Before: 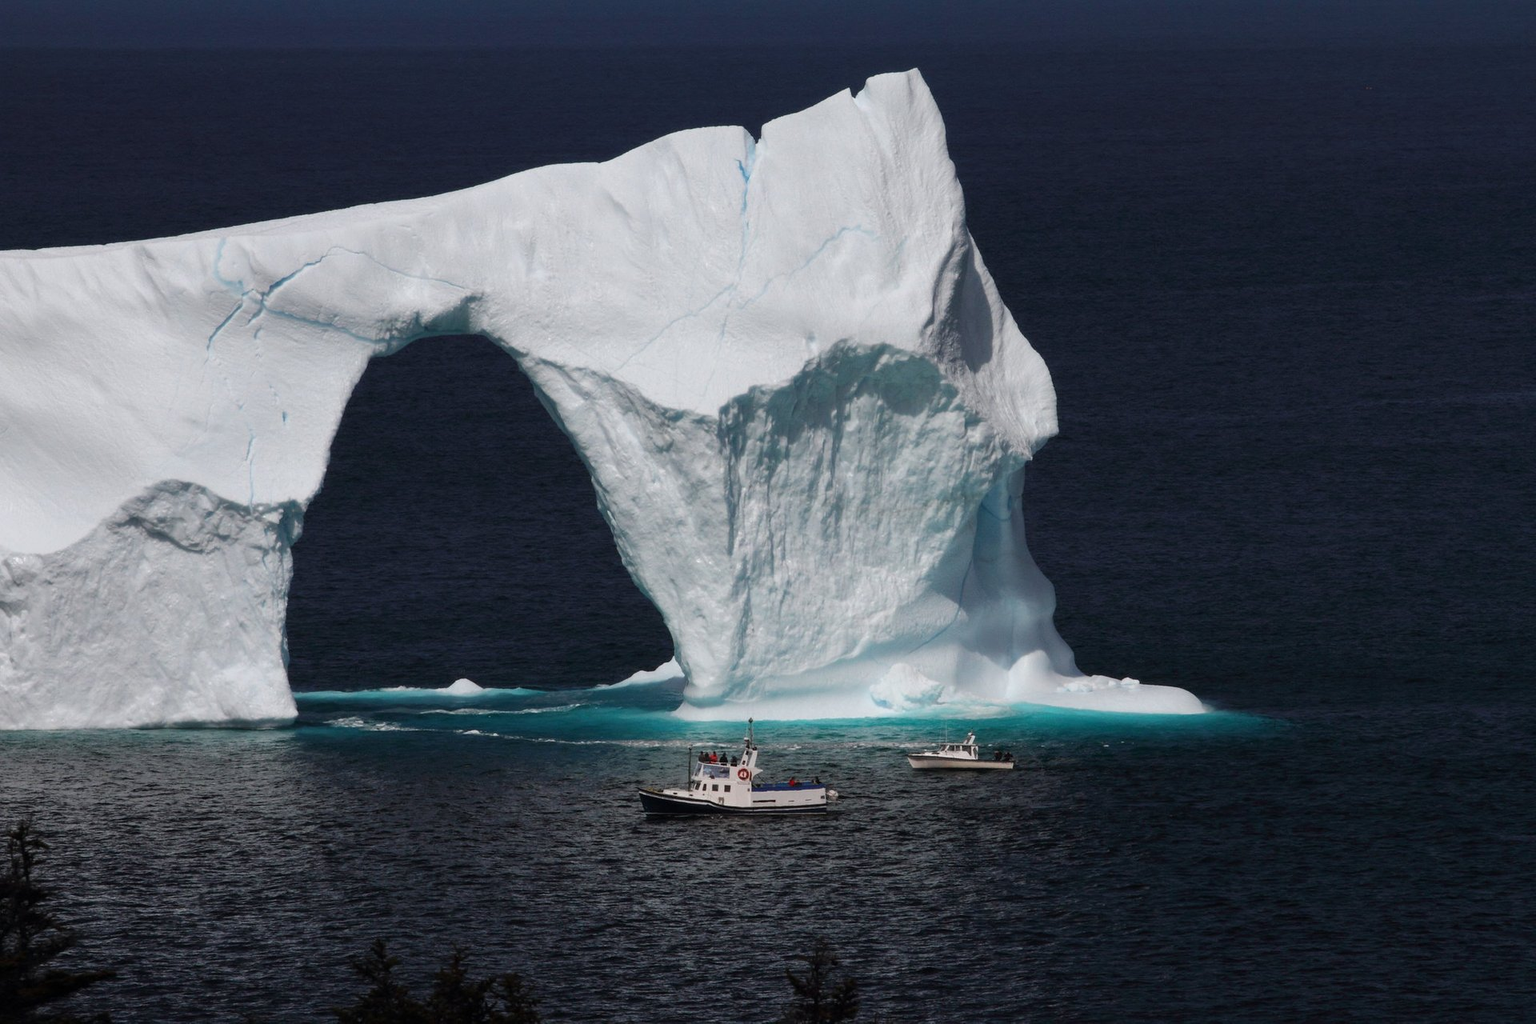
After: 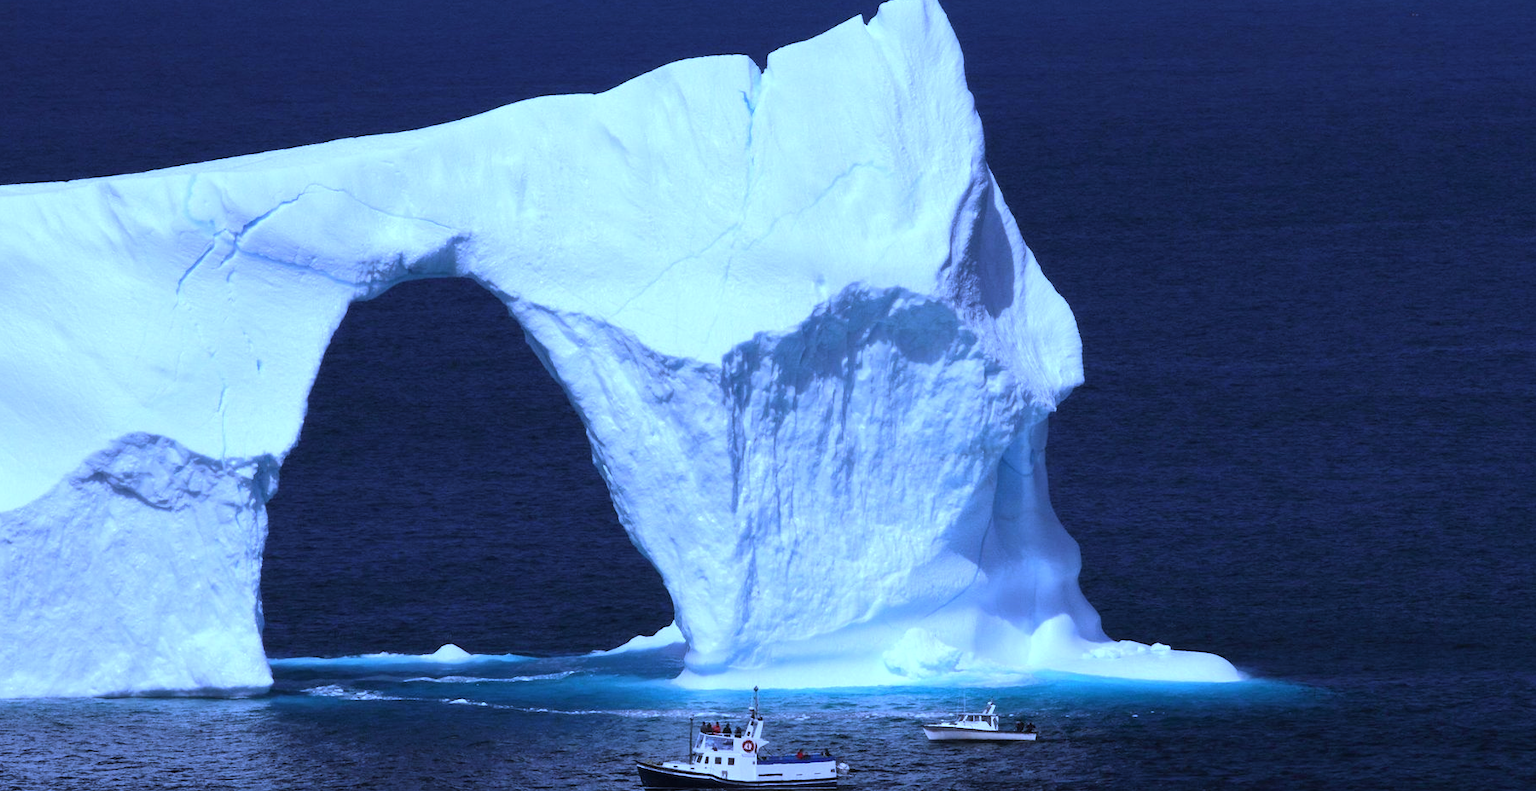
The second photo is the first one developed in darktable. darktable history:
exposure: exposure 0.507 EV, compensate highlight preservation false
white balance: red 0.766, blue 1.537
crop: left 2.737%, top 7.287%, right 3.421%, bottom 20.179%
